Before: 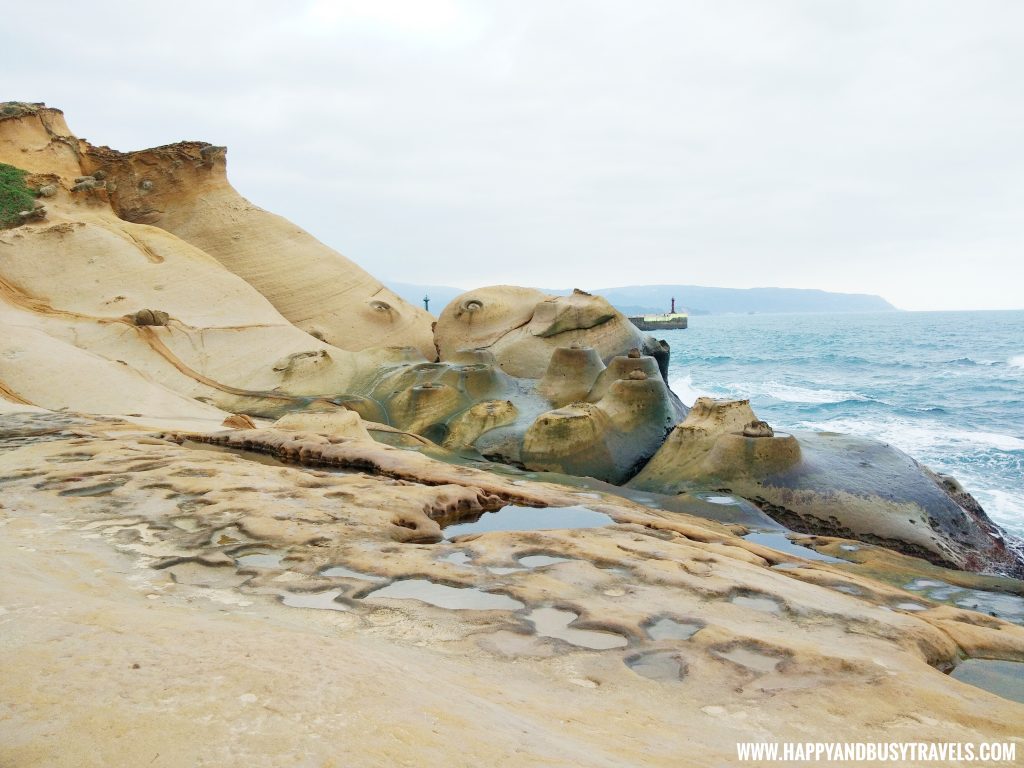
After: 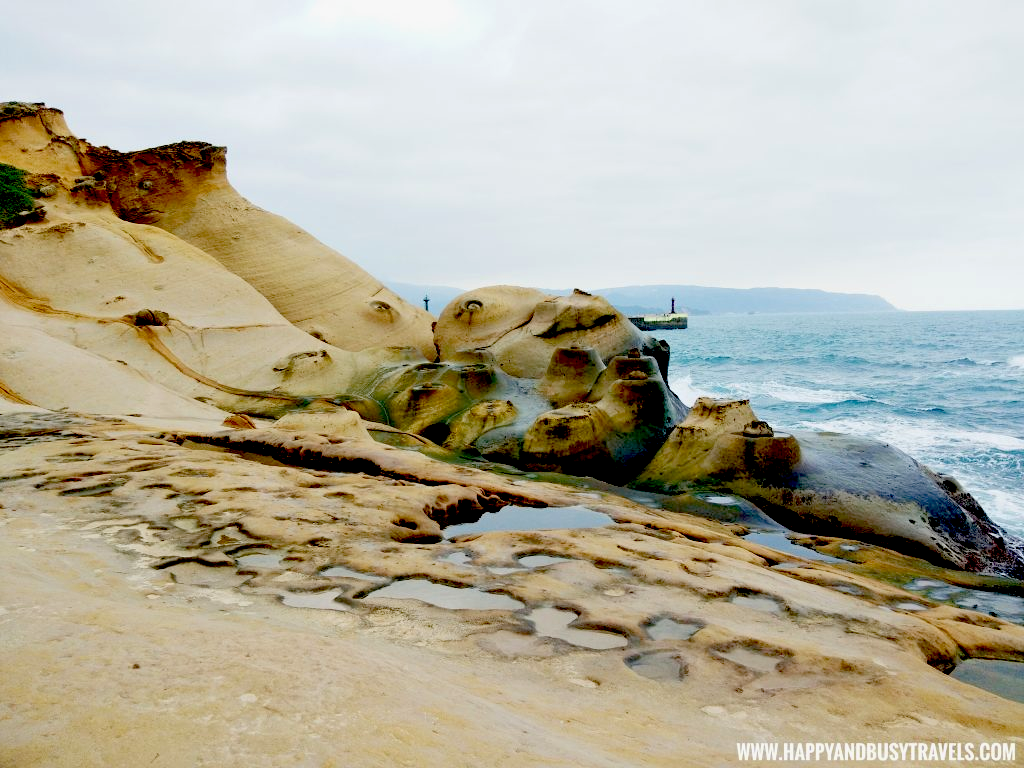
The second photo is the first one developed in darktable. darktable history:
exposure: black level correction 0.099, exposure -0.094 EV, compensate highlight preservation false
